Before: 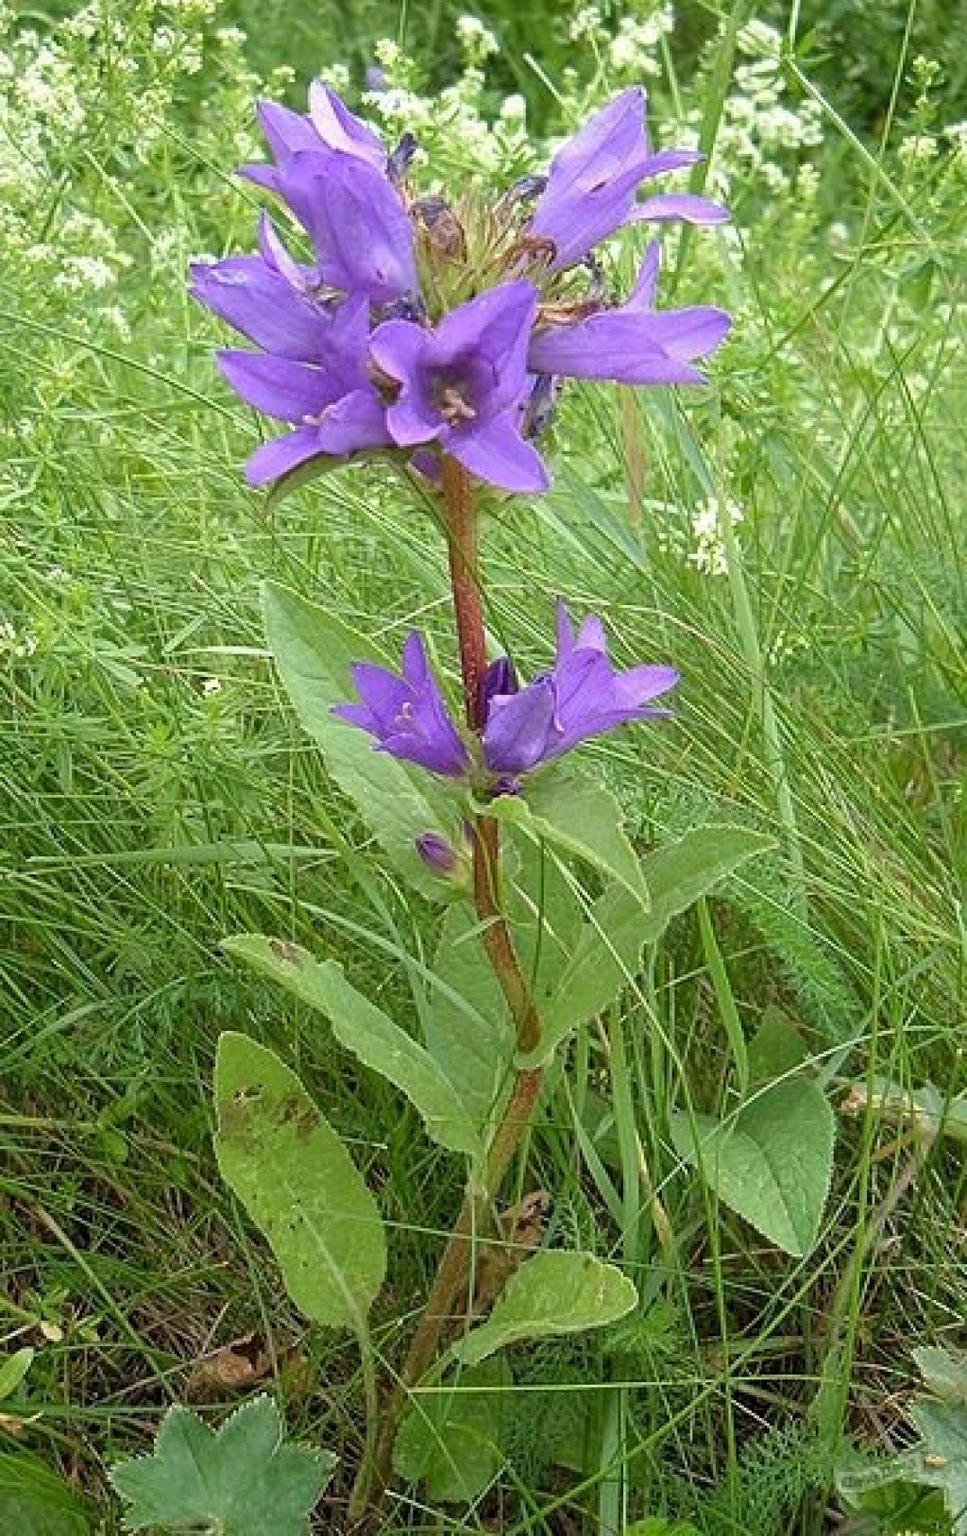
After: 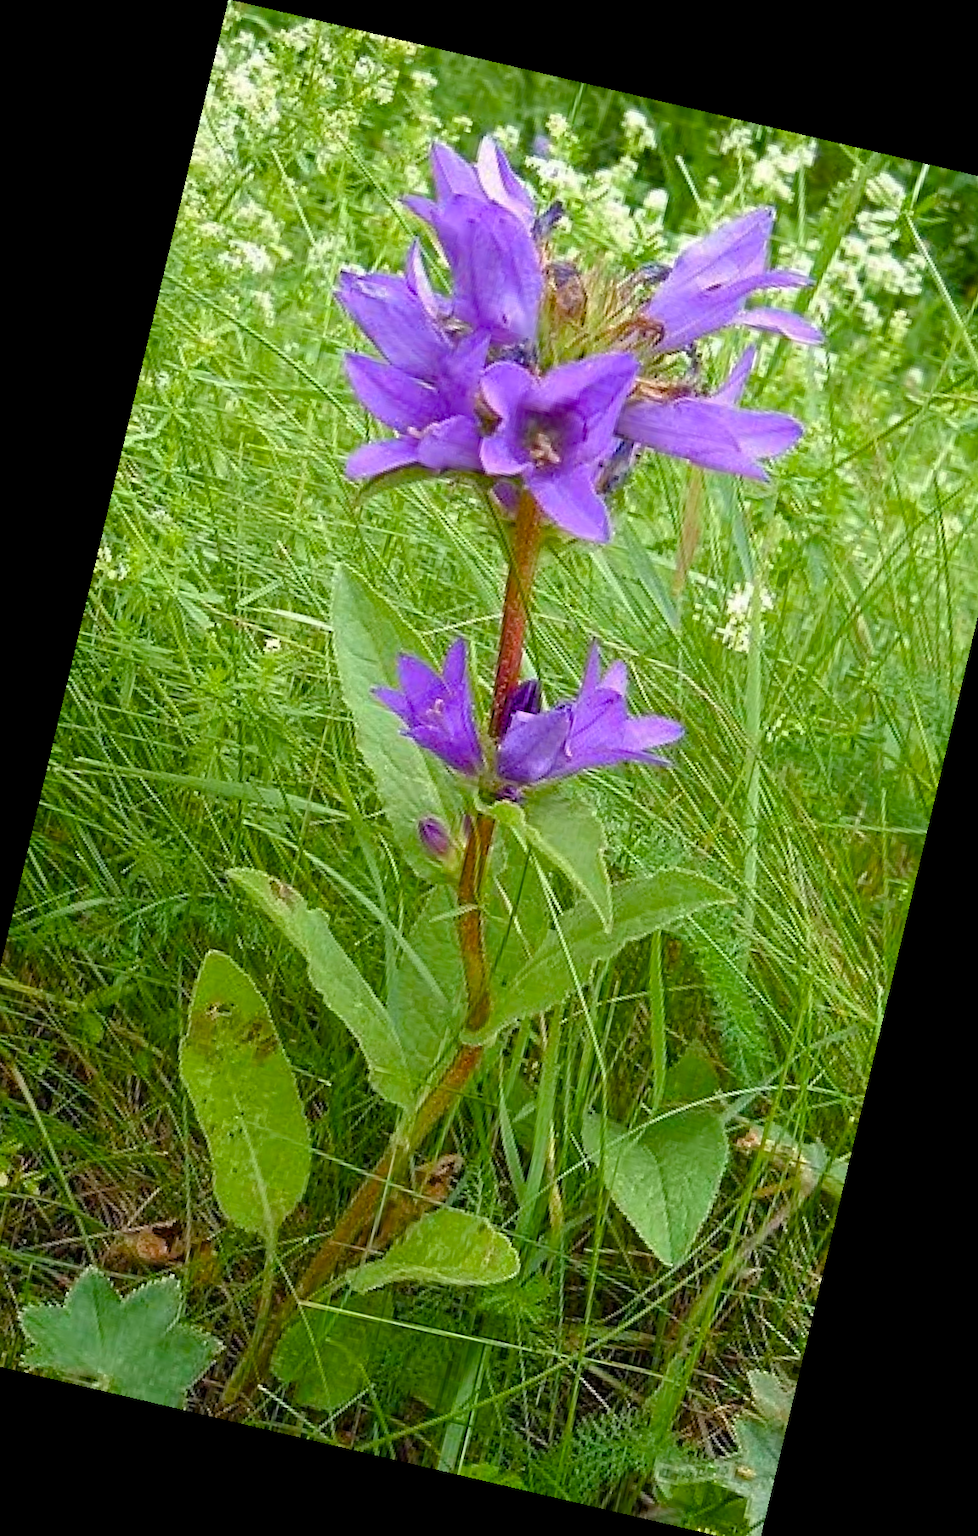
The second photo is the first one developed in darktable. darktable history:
crop: left 7.598%, right 7.873%
color zones: curves: ch0 [(0, 0.5) (0.143, 0.5) (0.286, 0.5) (0.429, 0.5) (0.571, 0.5) (0.714, 0.476) (0.857, 0.5) (1, 0.5)]; ch2 [(0, 0.5) (0.143, 0.5) (0.286, 0.5) (0.429, 0.5) (0.571, 0.5) (0.714, 0.487) (0.857, 0.5) (1, 0.5)]
rotate and perspective: rotation 13.27°, automatic cropping off
color balance rgb: perceptual saturation grading › global saturation 35%, perceptual saturation grading › highlights -25%, perceptual saturation grading › shadows 25%, global vibrance 10%
